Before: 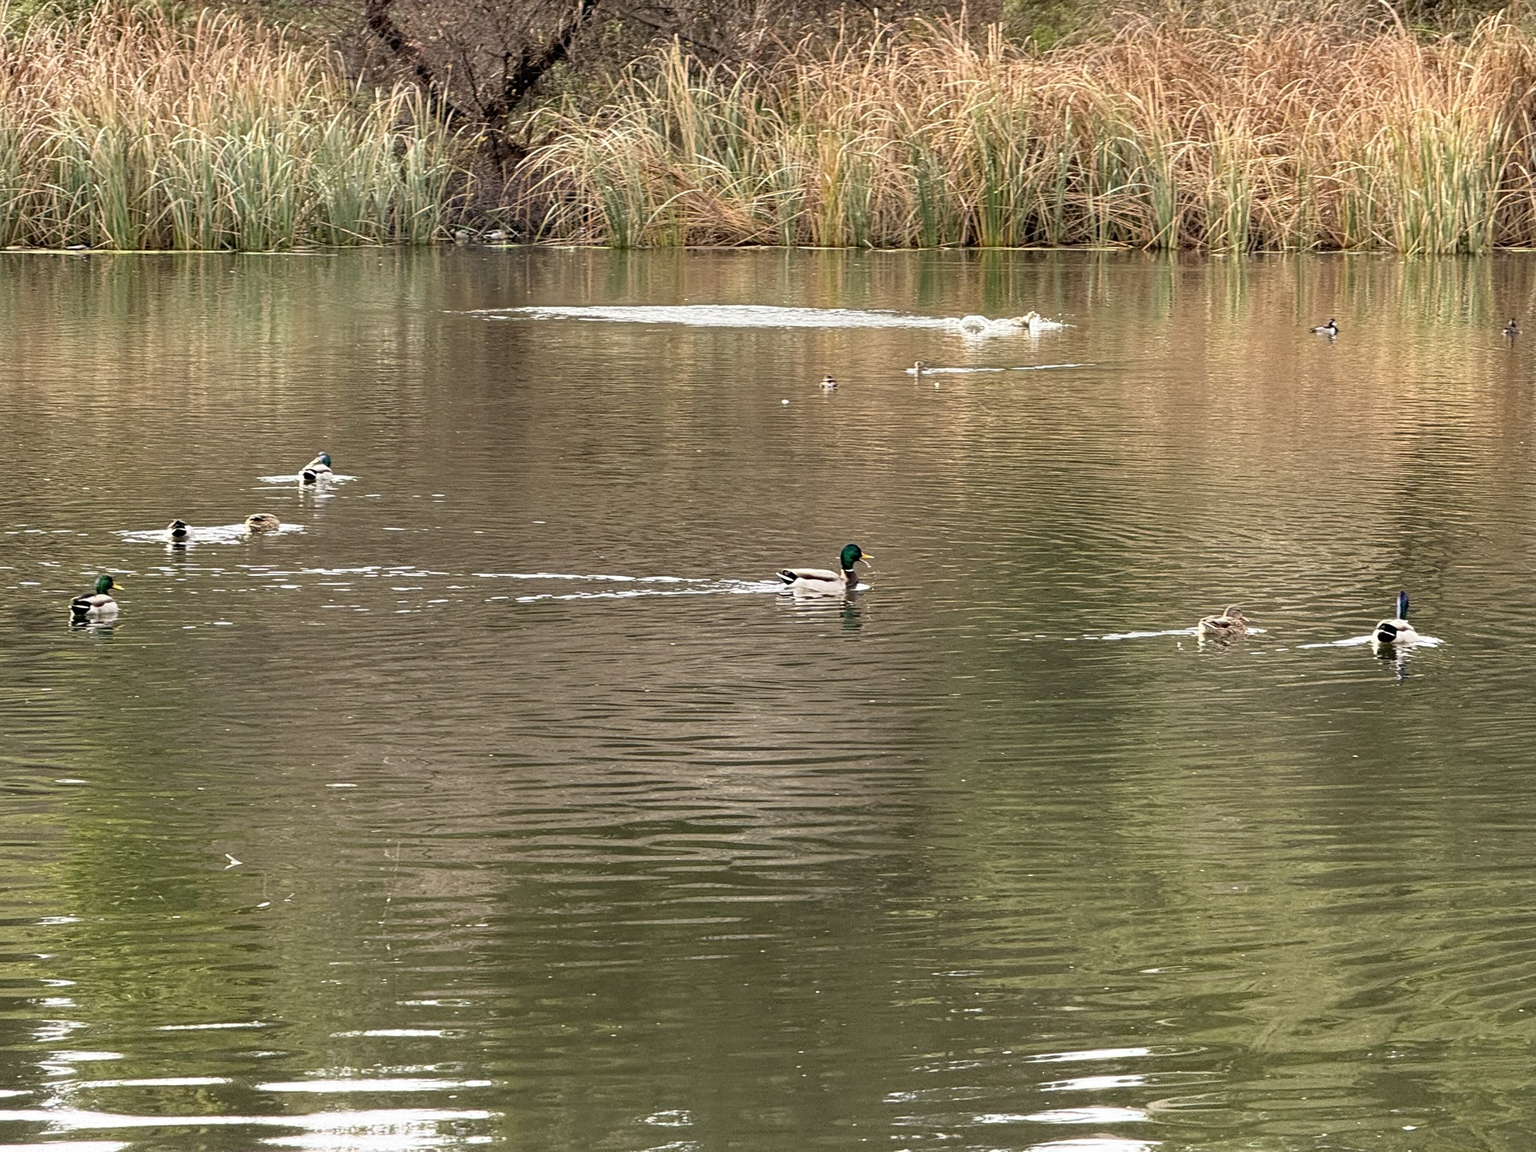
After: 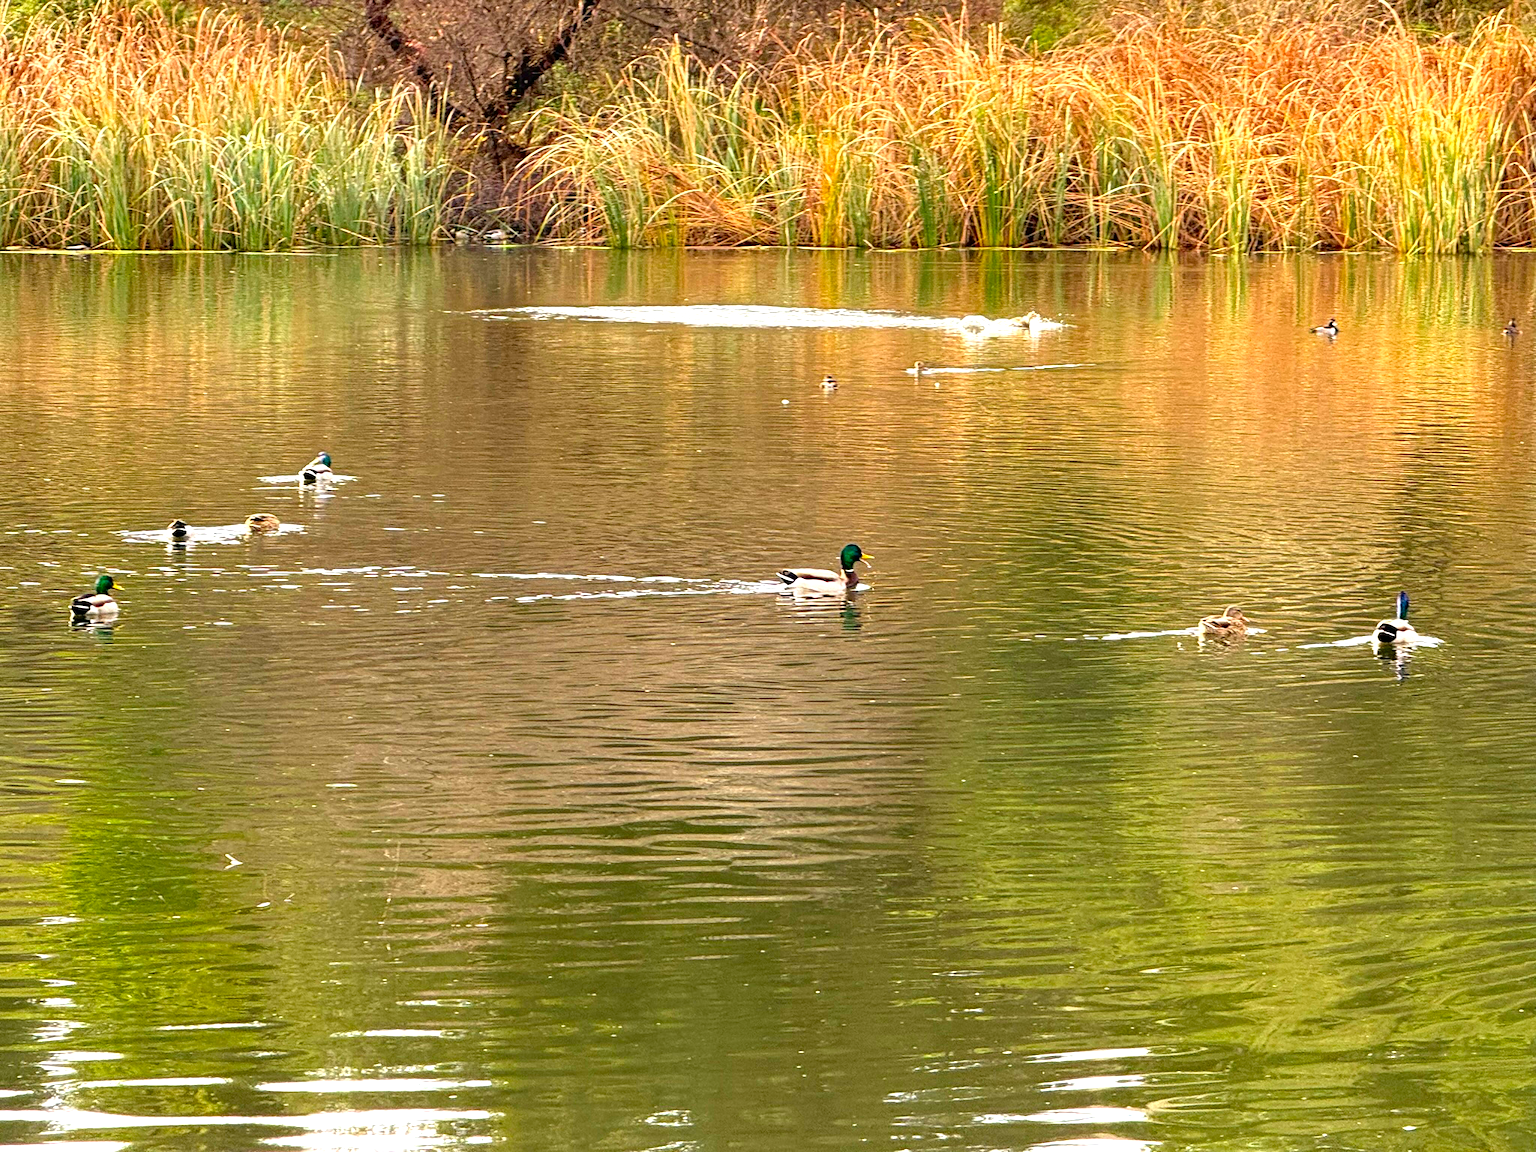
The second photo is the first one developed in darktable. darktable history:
color correction: highlights b* 0.039, saturation 1.78
exposure: exposure 0.603 EV, compensate highlight preservation false
